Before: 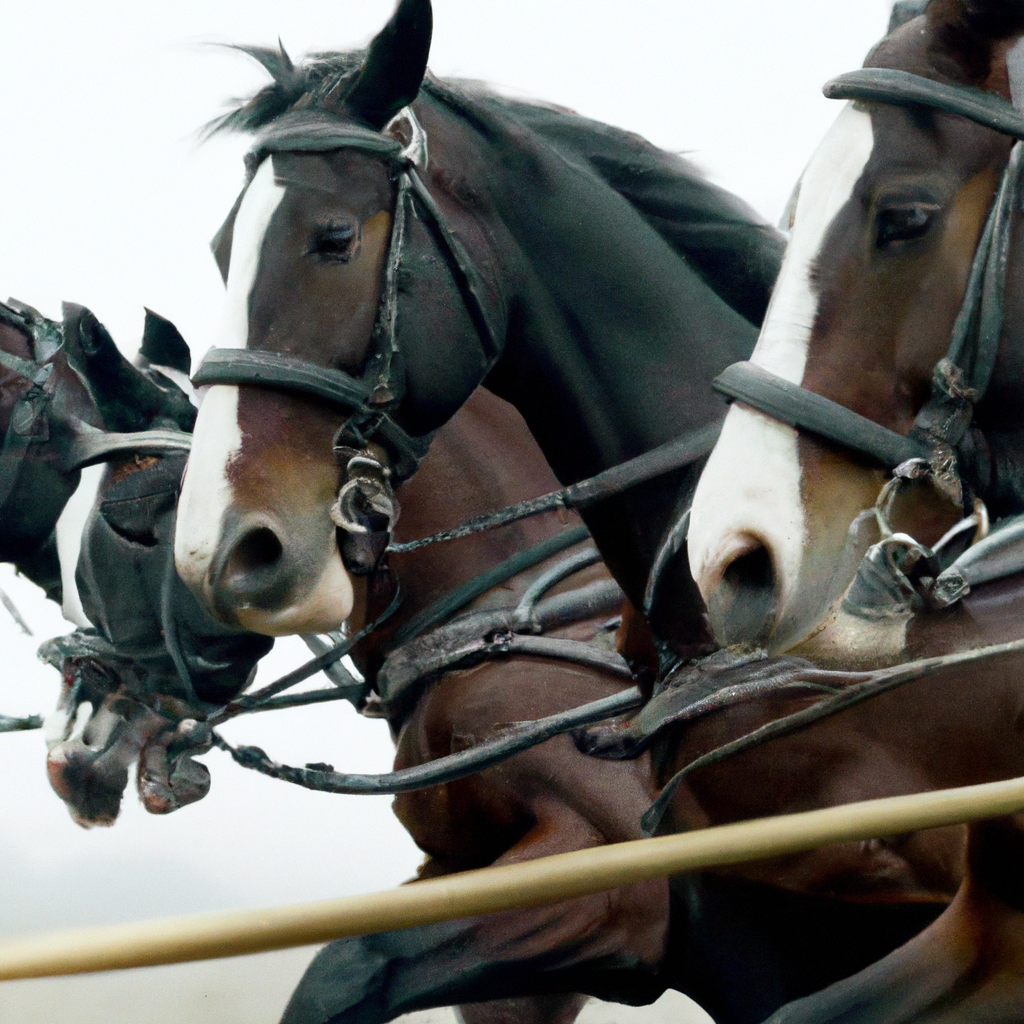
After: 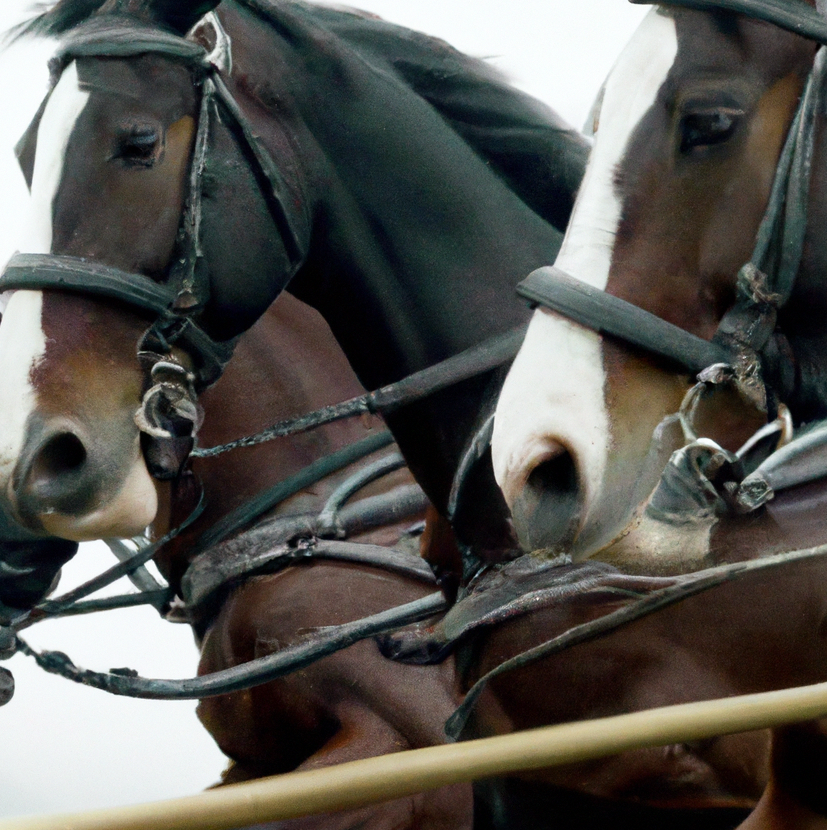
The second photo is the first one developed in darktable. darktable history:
crop: left 19.233%, top 9.35%, right 0%, bottom 9.581%
